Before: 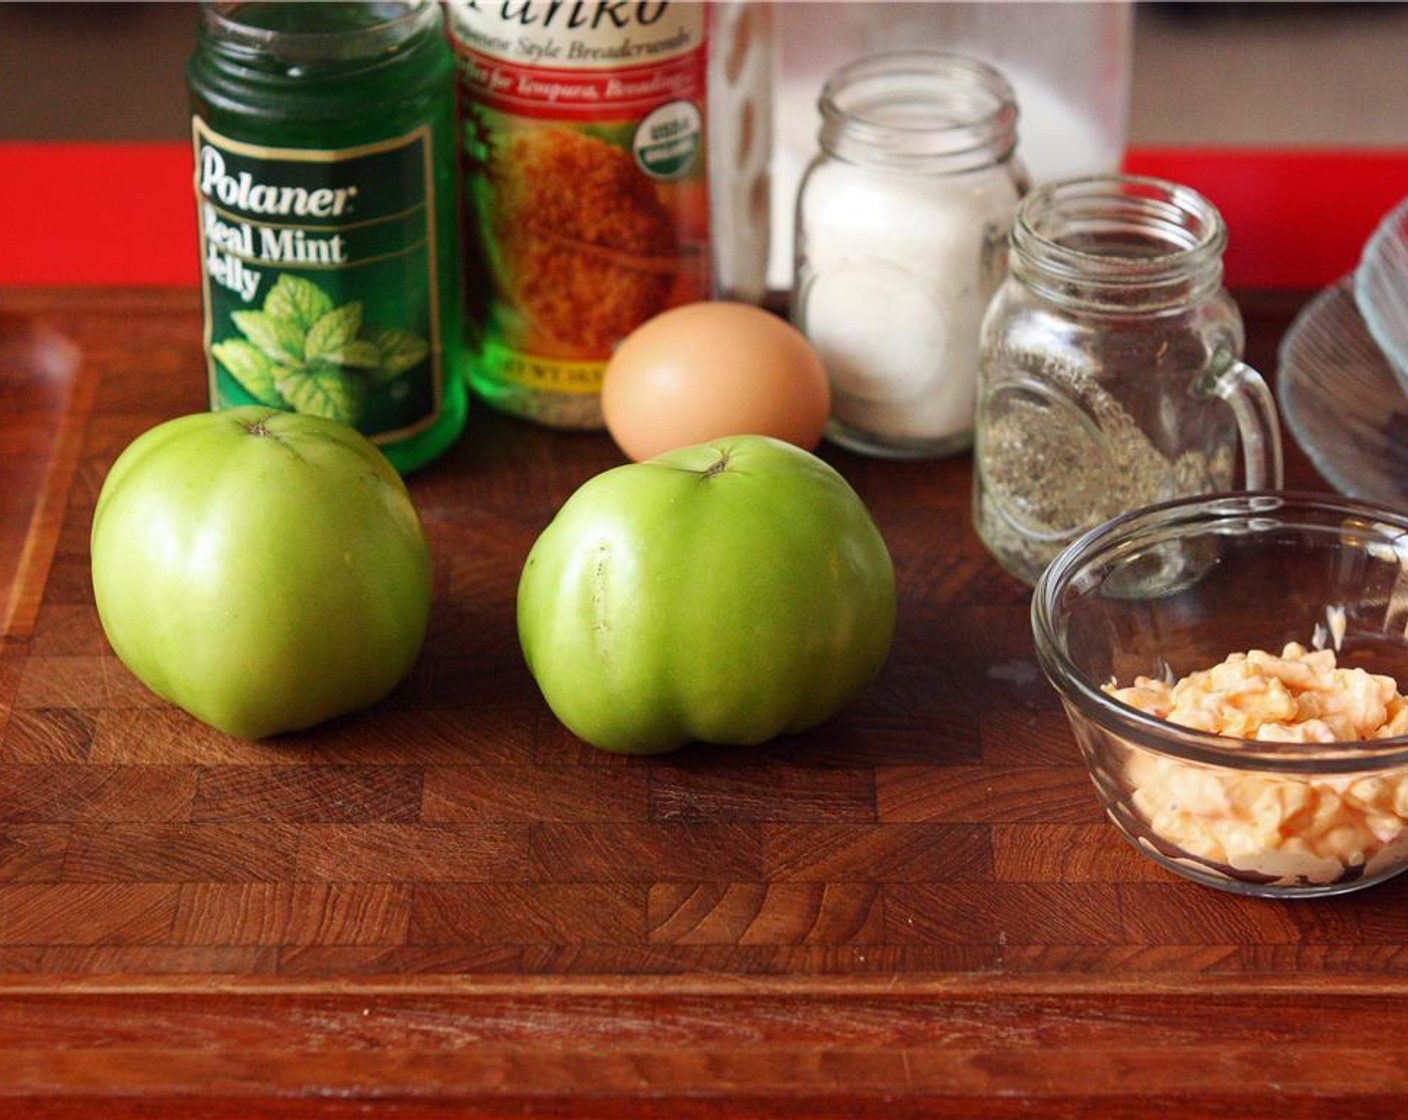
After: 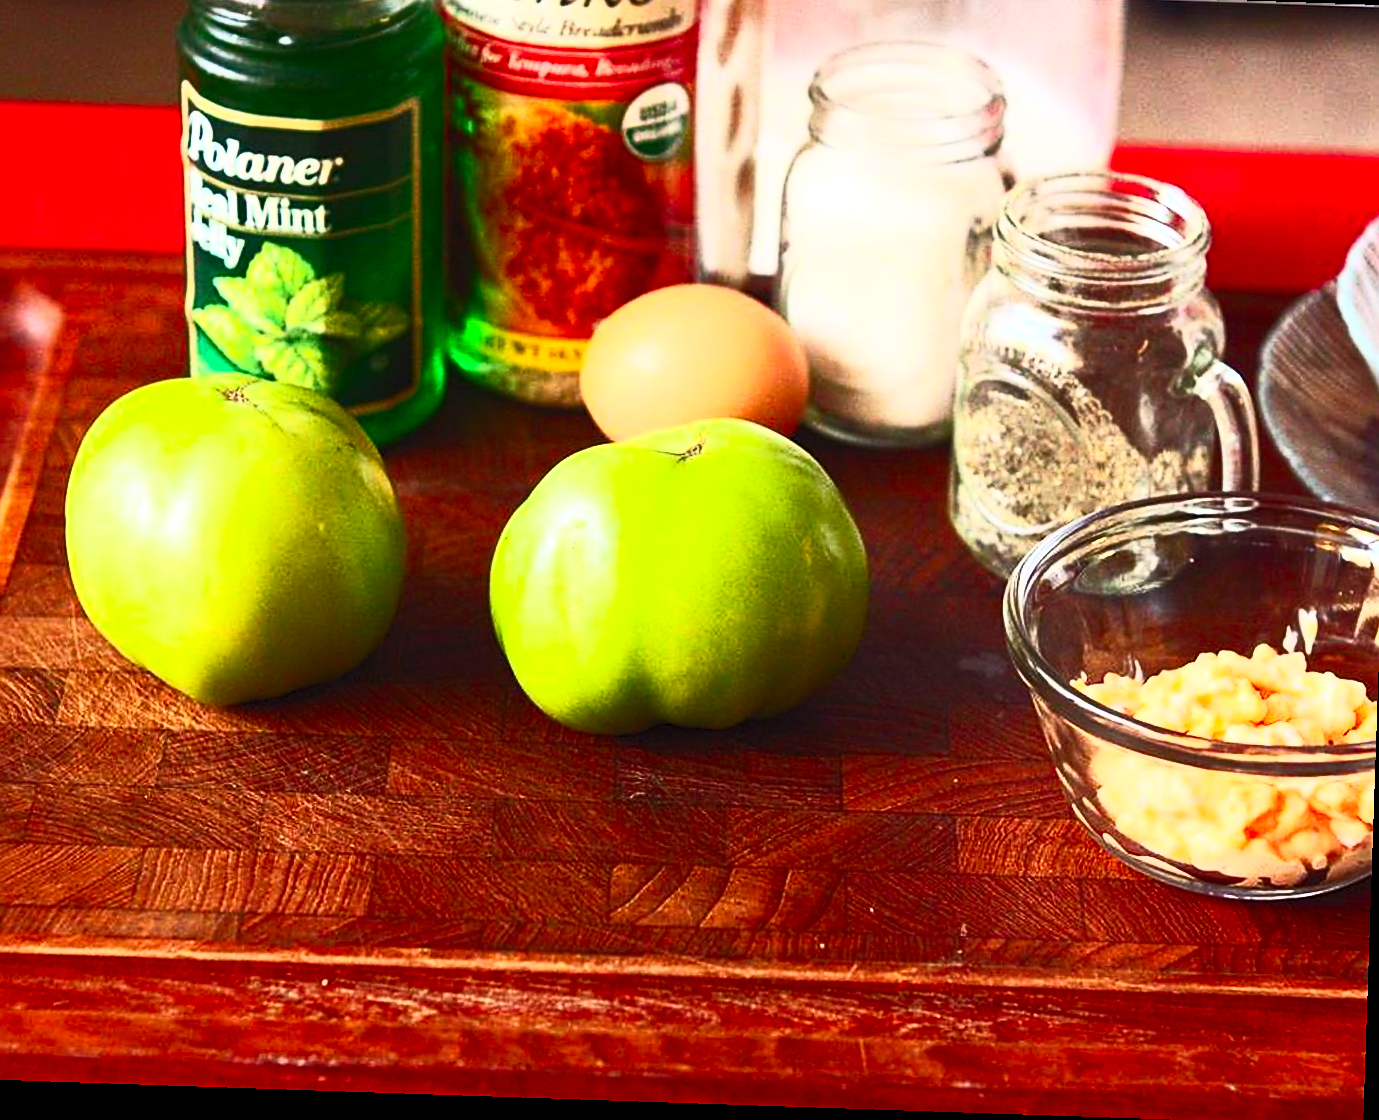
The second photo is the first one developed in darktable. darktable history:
sharpen: on, module defaults
contrast brightness saturation: contrast 0.817, brightness 0.597, saturation 0.609
crop and rotate: angle -1.95°, left 3.152%, top 3.598%, right 1.42%, bottom 0.434%
